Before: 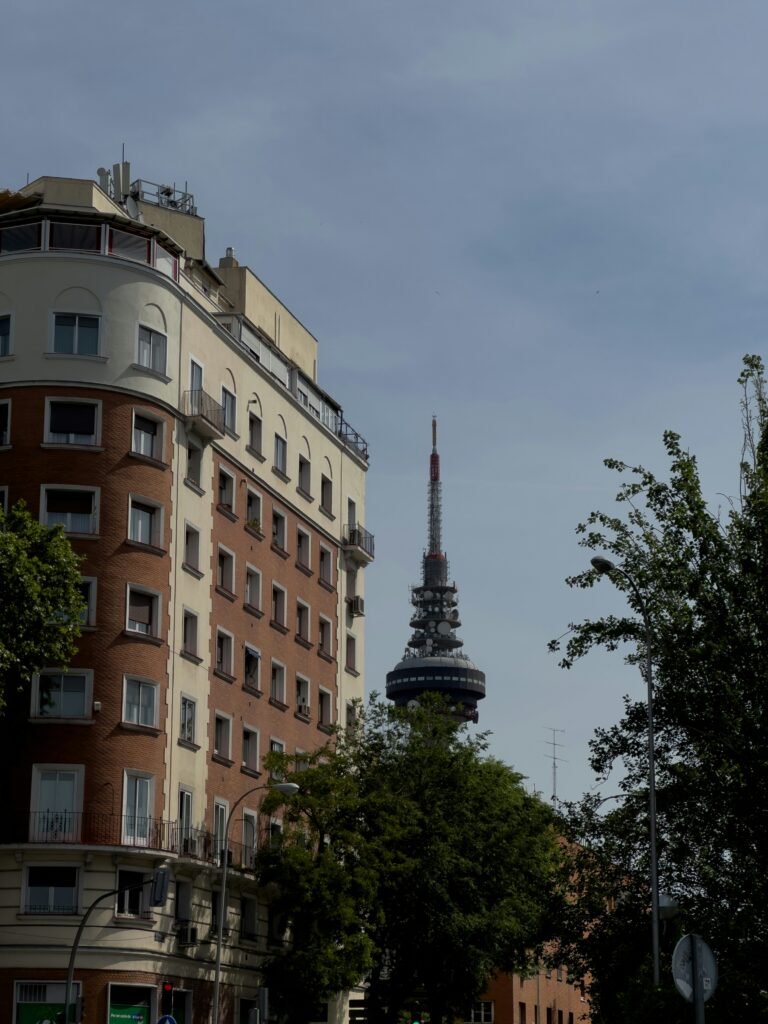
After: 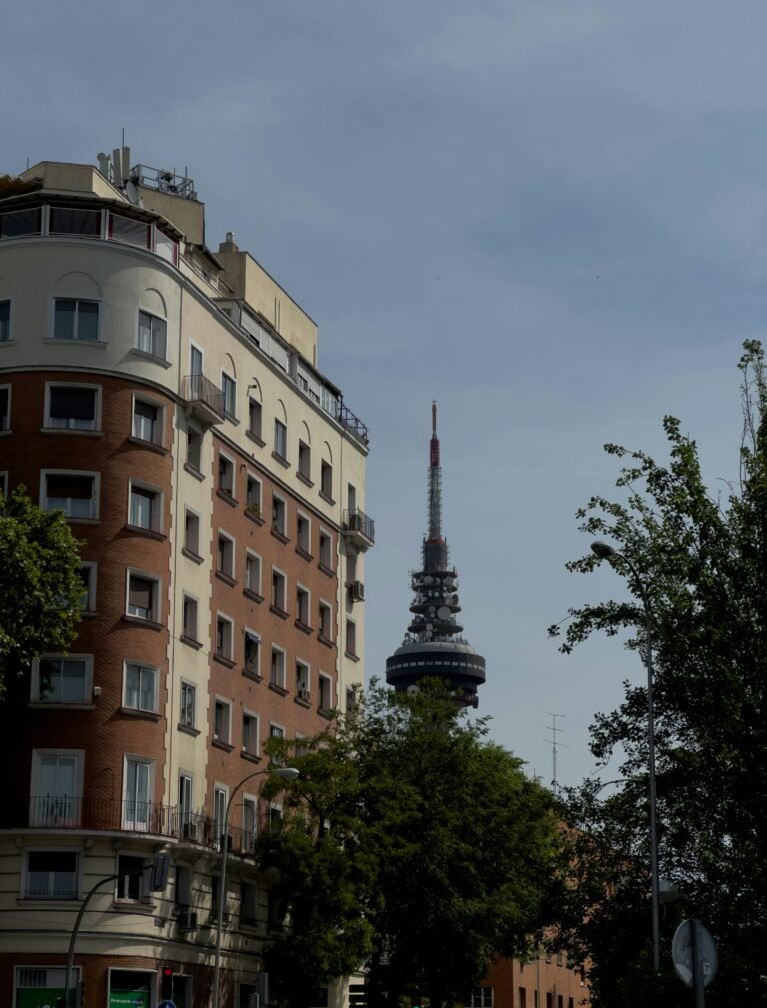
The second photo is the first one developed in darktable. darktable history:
crop: top 1.543%, right 0.026%
